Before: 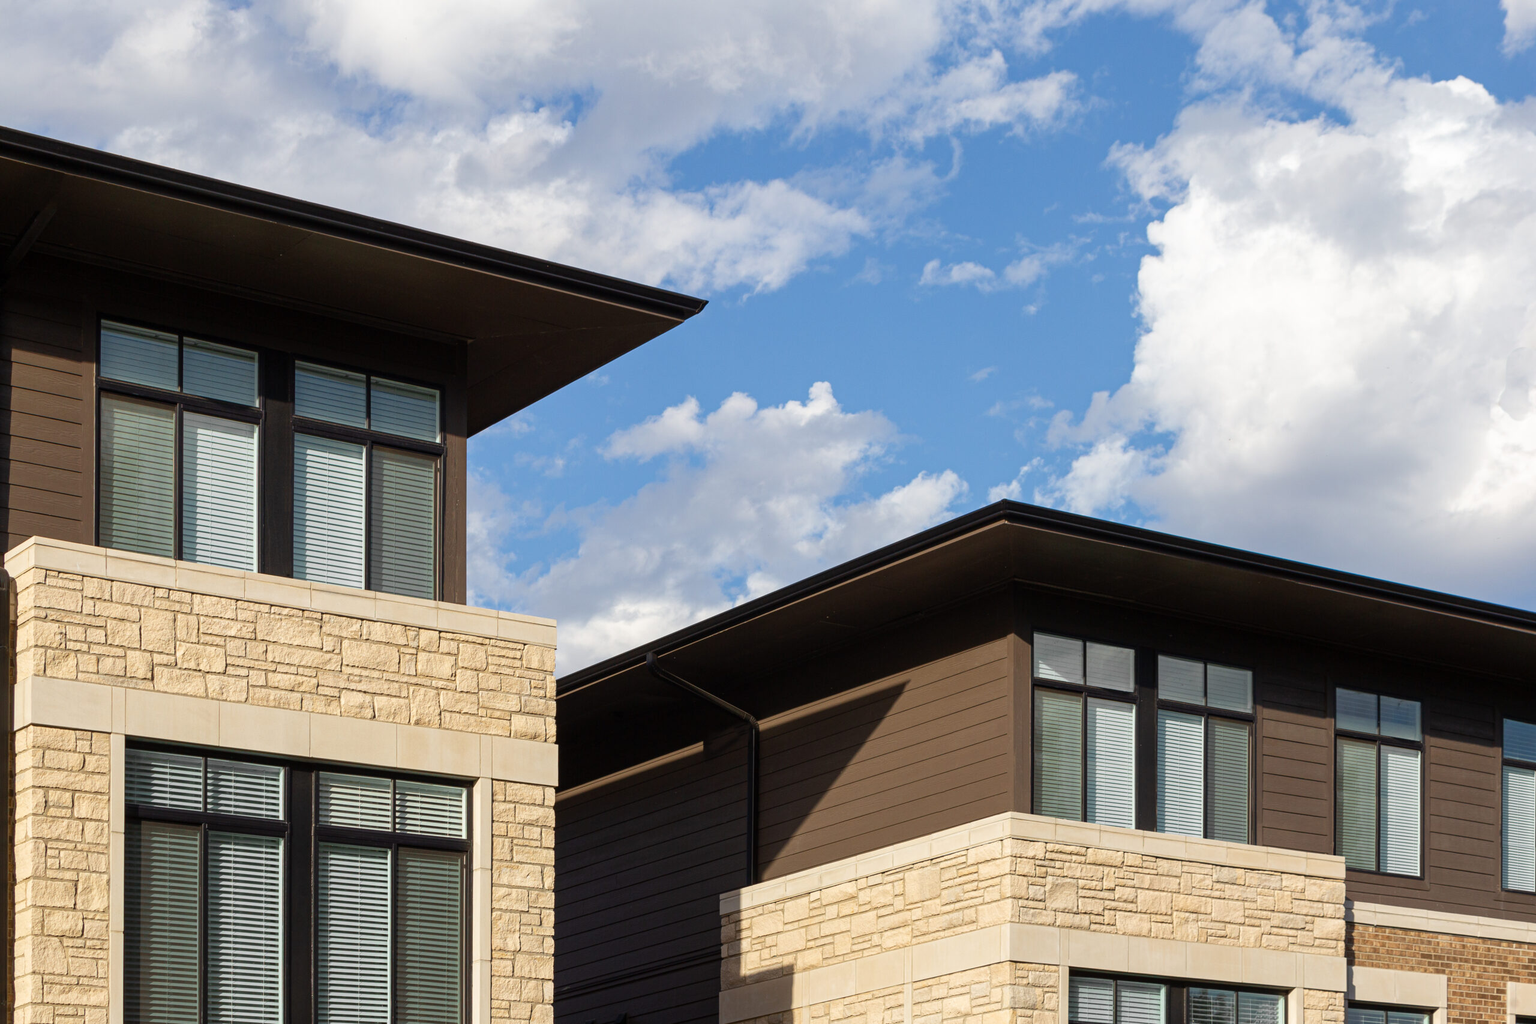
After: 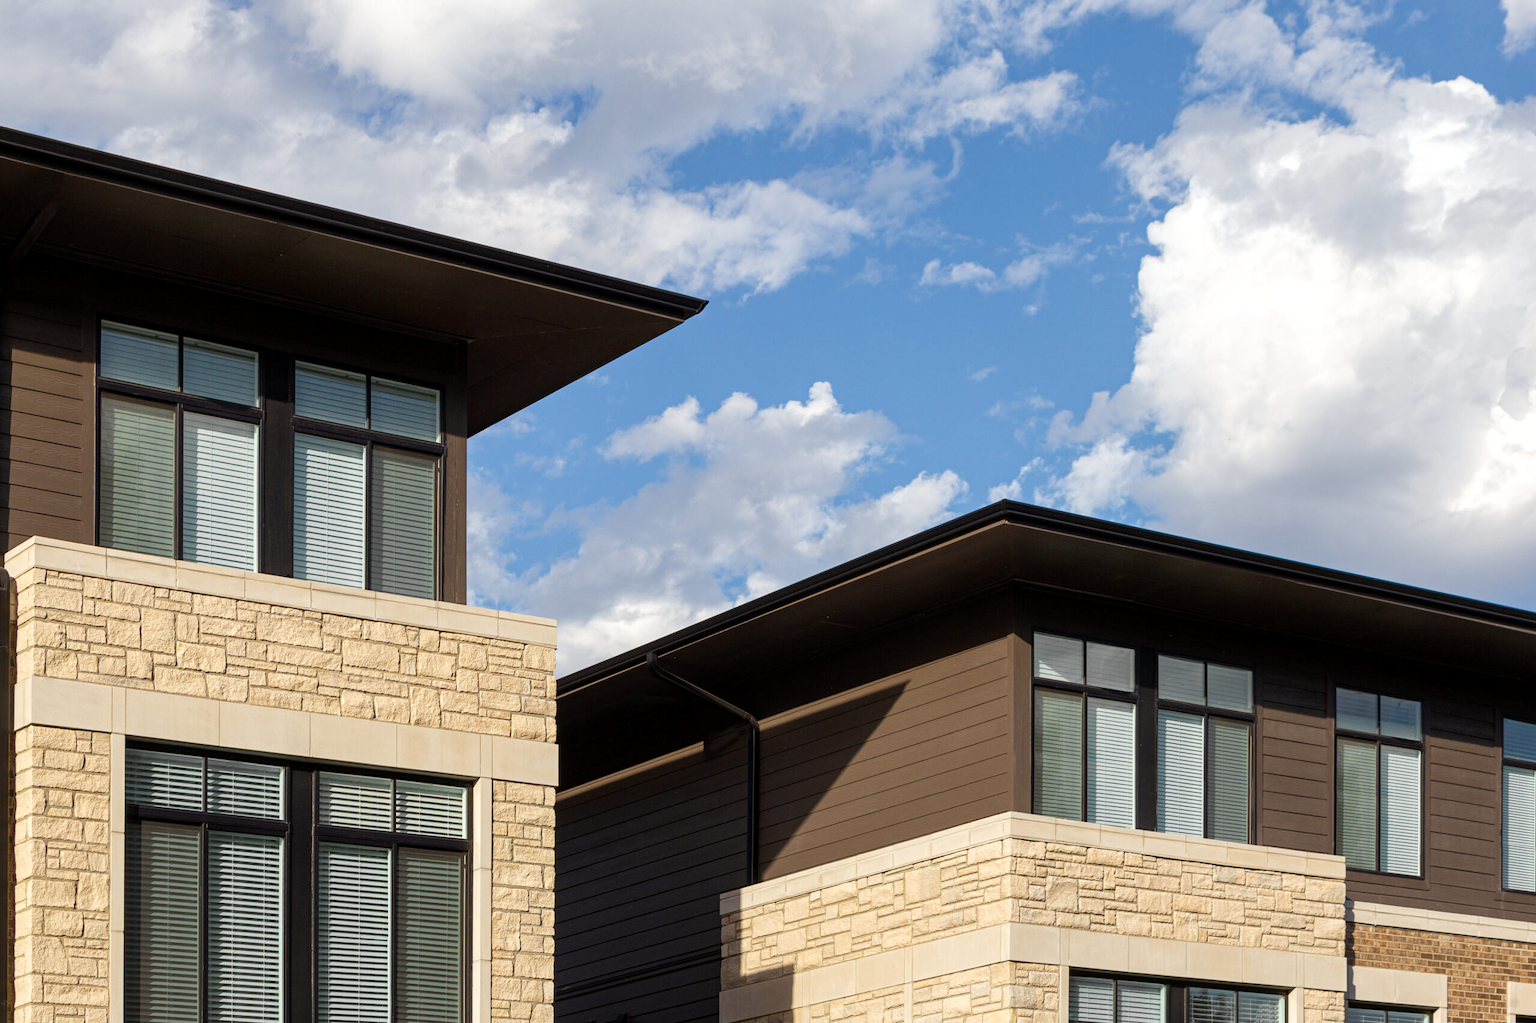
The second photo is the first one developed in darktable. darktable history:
local contrast: highlights 102%, shadows 100%, detail 120%, midtone range 0.2
